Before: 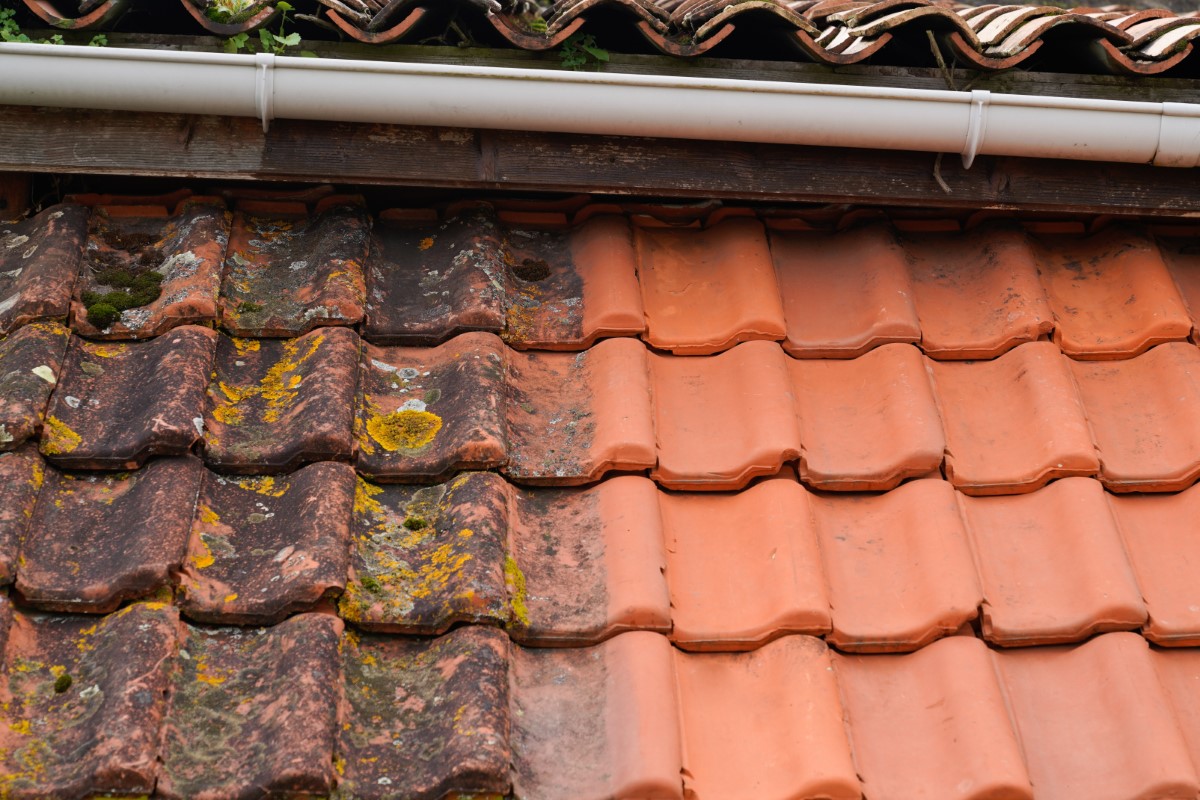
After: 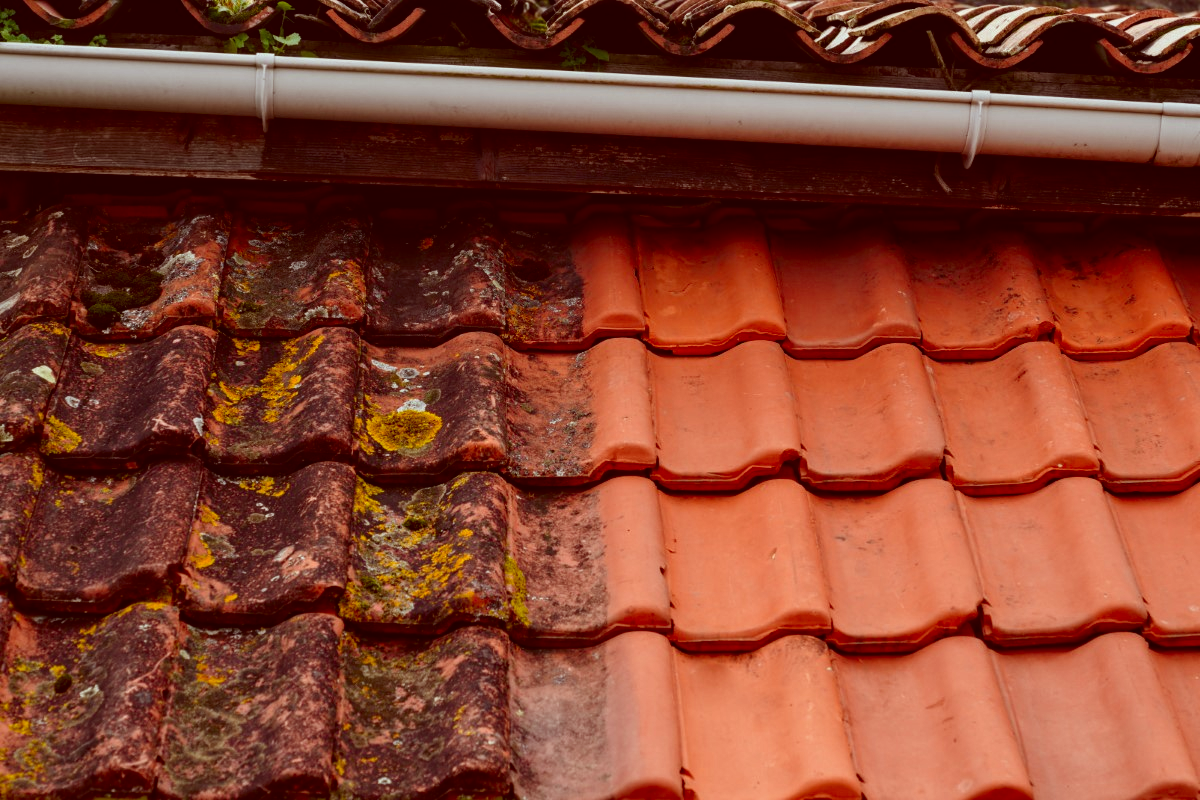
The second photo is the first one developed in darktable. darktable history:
local contrast: on, module defaults
color correction: highlights a* -7.23, highlights b* -0.161, shadows a* 20.08, shadows b* 11.73
contrast brightness saturation: brightness -0.2, saturation 0.08
